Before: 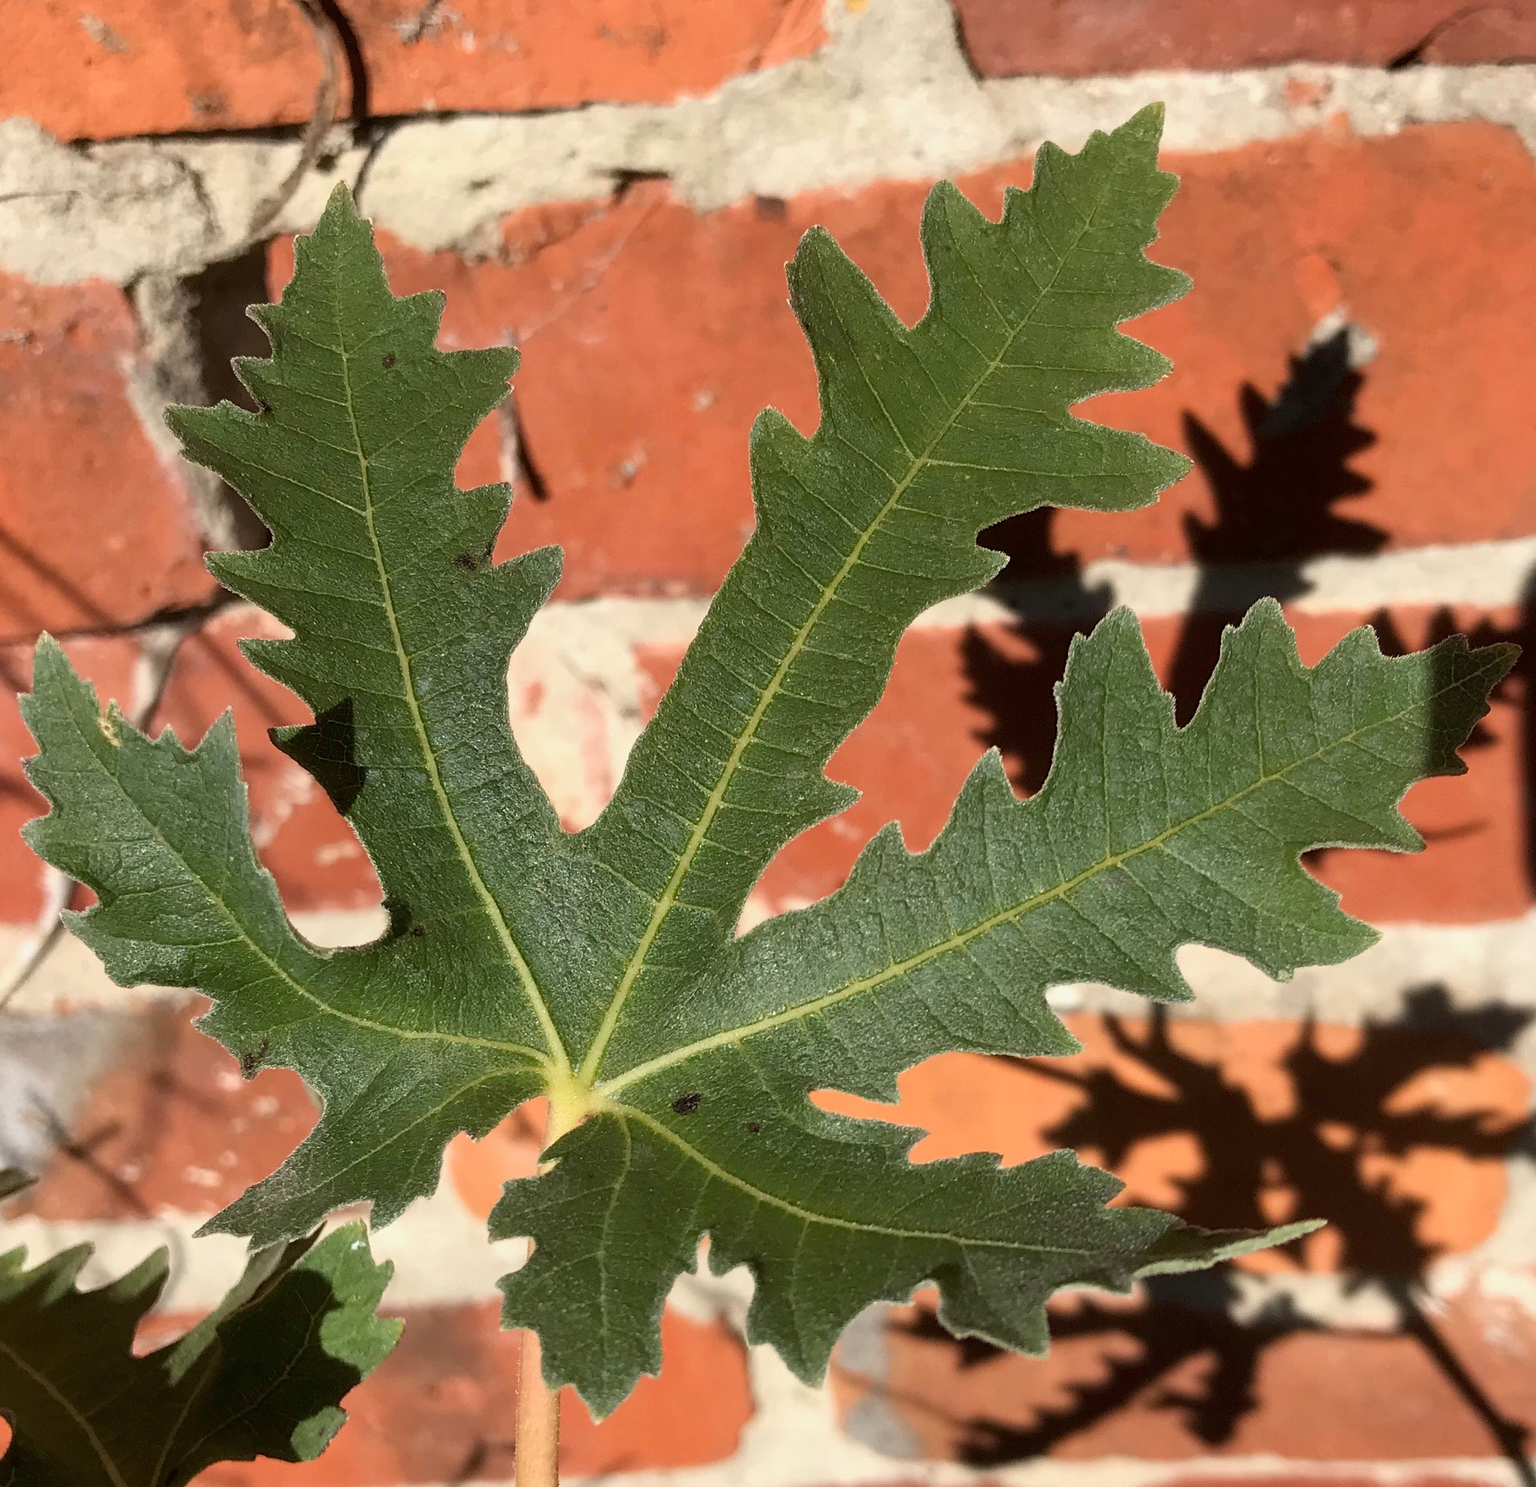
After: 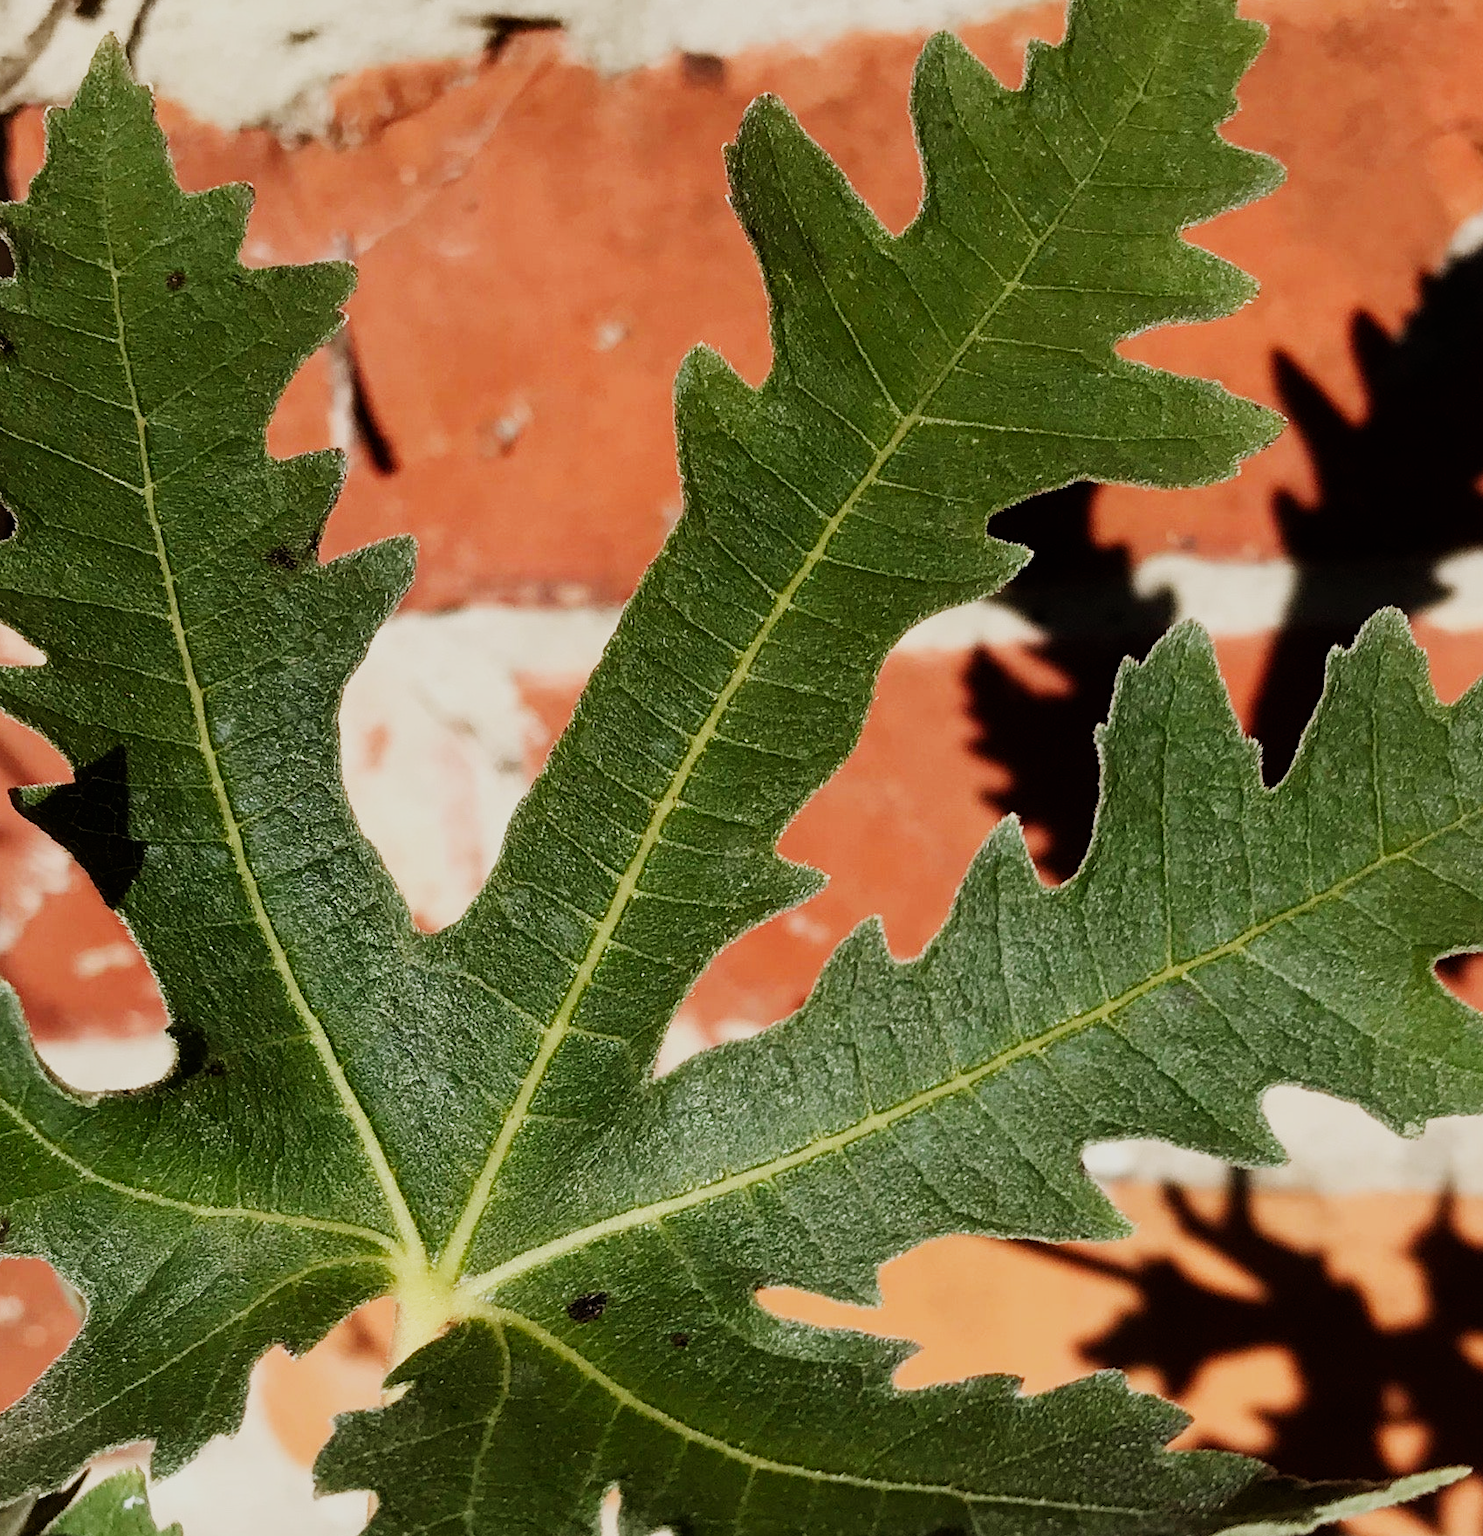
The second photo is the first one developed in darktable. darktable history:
crop and rotate: left 17.046%, top 10.659%, right 12.989%, bottom 14.553%
shadows and highlights: radius 337.17, shadows 29.01, soften with gaussian
sigmoid: contrast 1.69, skew -0.23, preserve hue 0%, red attenuation 0.1, red rotation 0.035, green attenuation 0.1, green rotation -0.017, blue attenuation 0.15, blue rotation -0.052, base primaries Rec2020
